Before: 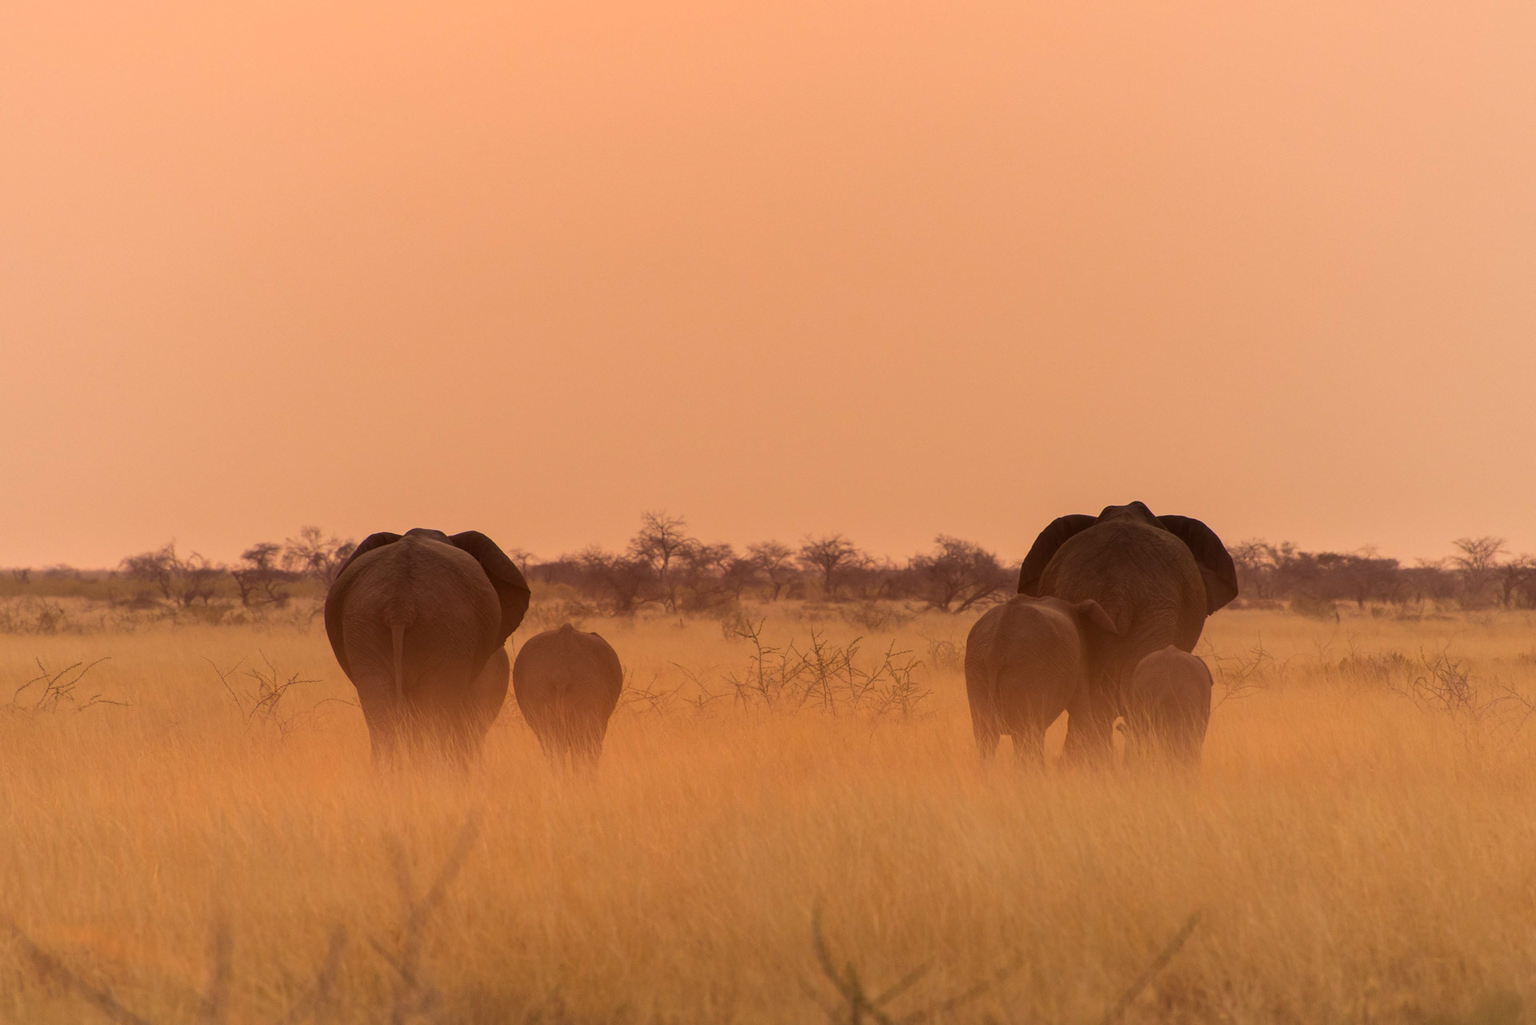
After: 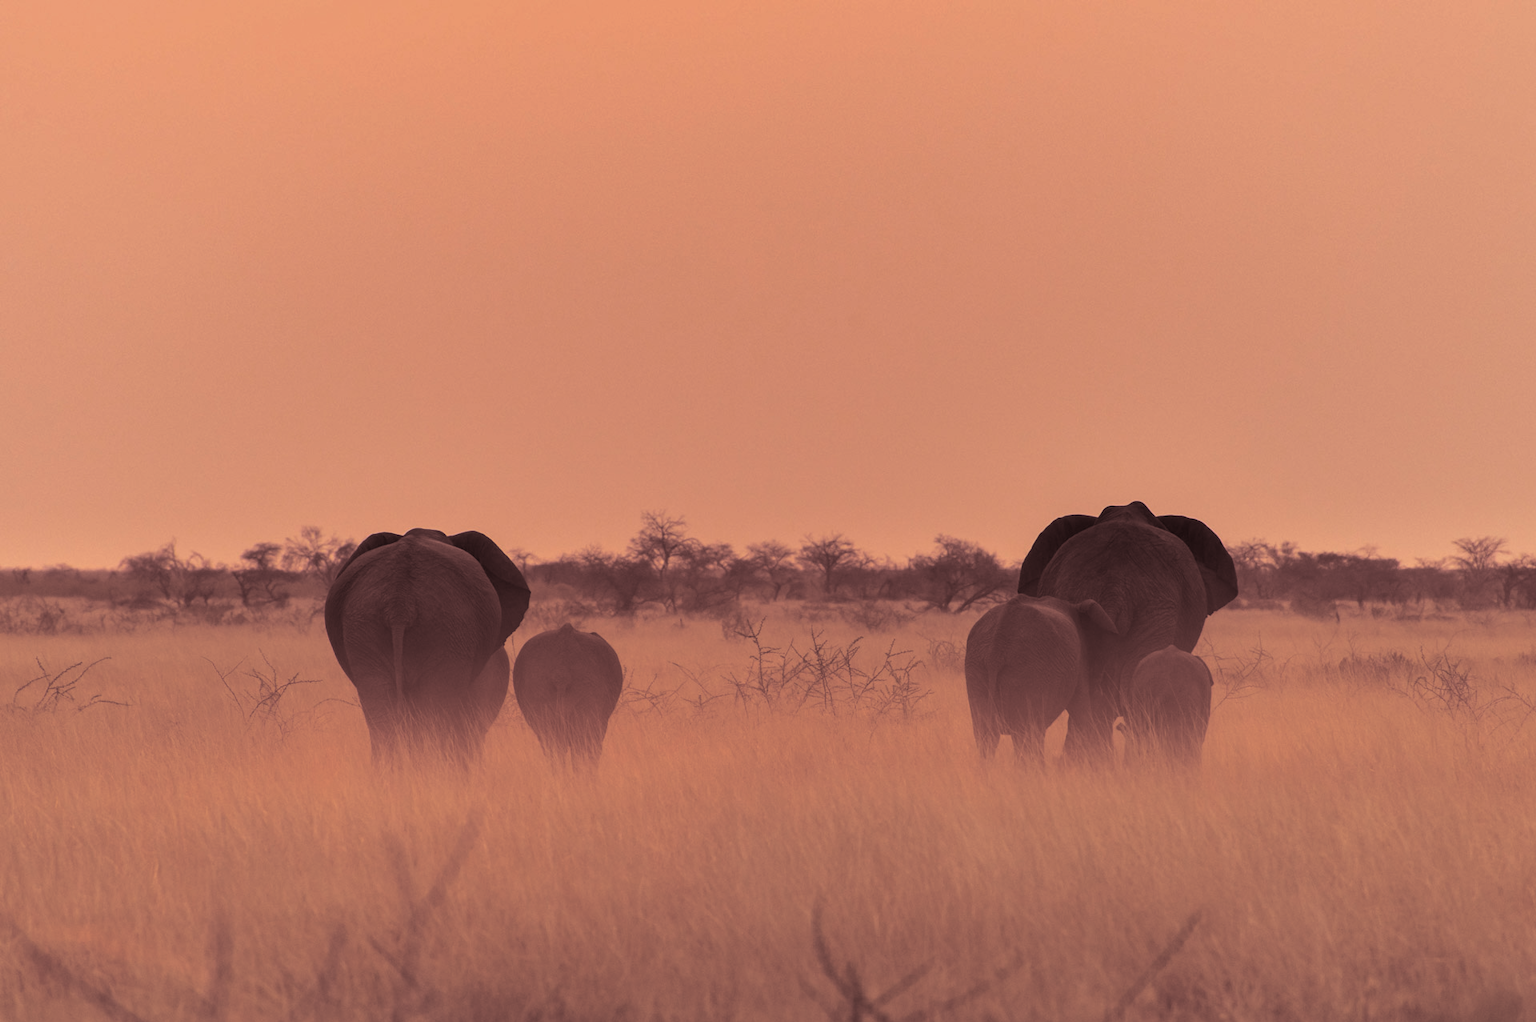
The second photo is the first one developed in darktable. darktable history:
crop: top 0.05%, bottom 0.098%
split-toning: shadows › saturation 0.3, highlights › hue 180°, highlights › saturation 0.3, compress 0%
shadows and highlights: soften with gaussian
